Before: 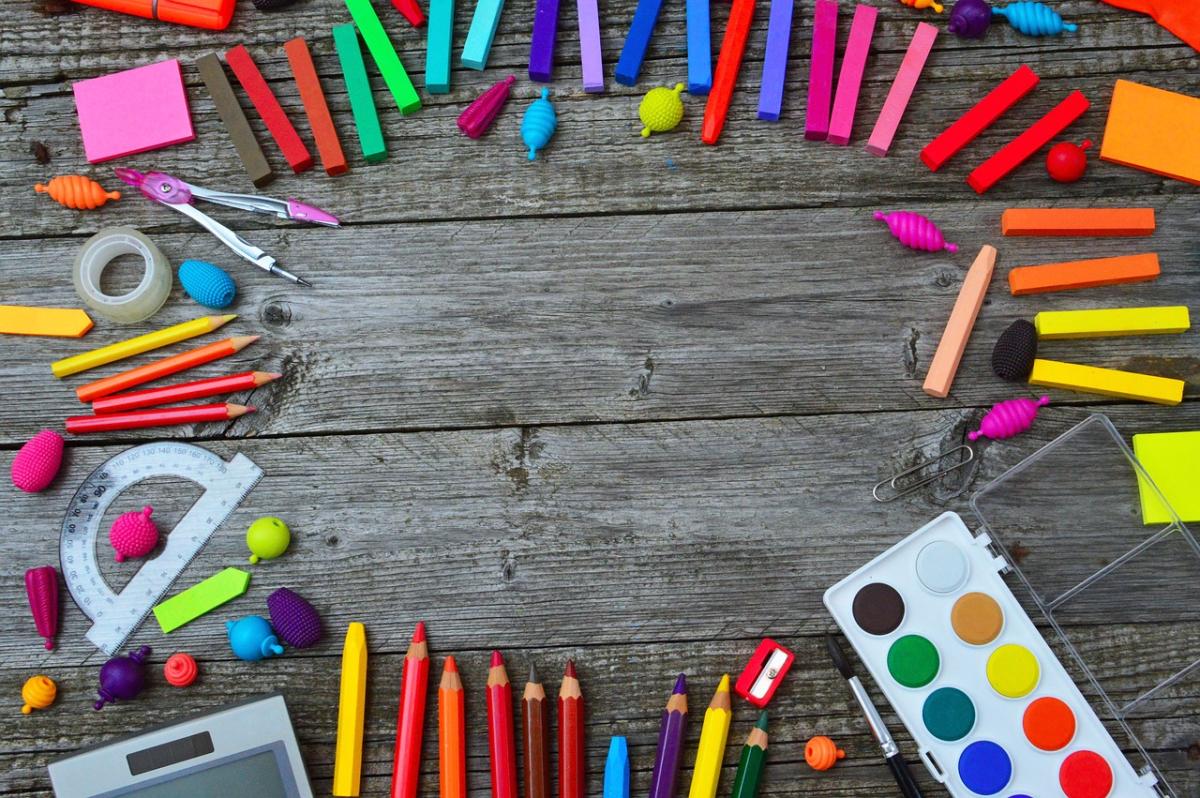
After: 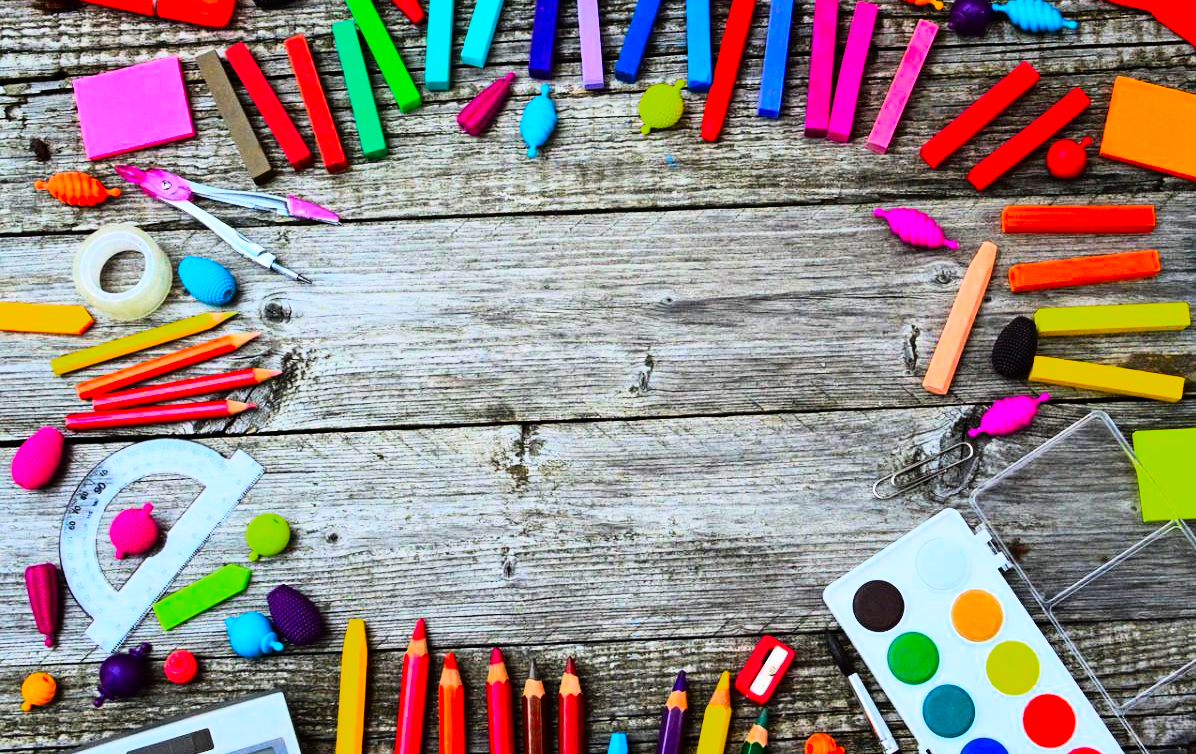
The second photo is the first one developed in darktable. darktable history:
rgb curve: curves: ch0 [(0, 0) (0.21, 0.15) (0.24, 0.21) (0.5, 0.75) (0.75, 0.96) (0.89, 0.99) (1, 1)]; ch1 [(0, 0.02) (0.21, 0.13) (0.25, 0.2) (0.5, 0.67) (0.75, 0.9) (0.89, 0.97) (1, 1)]; ch2 [(0, 0.02) (0.21, 0.13) (0.25, 0.2) (0.5, 0.67) (0.75, 0.9) (0.89, 0.97) (1, 1)], compensate middle gray true
crop: top 0.448%, right 0.264%, bottom 5.045%
color zones: curves: ch0 [(0, 0.425) (0.143, 0.422) (0.286, 0.42) (0.429, 0.419) (0.571, 0.419) (0.714, 0.42) (0.857, 0.422) (1, 0.425)]; ch1 [(0, 0.666) (0.143, 0.669) (0.286, 0.671) (0.429, 0.67) (0.571, 0.67) (0.714, 0.67) (0.857, 0.67) (1, 0.666)]
